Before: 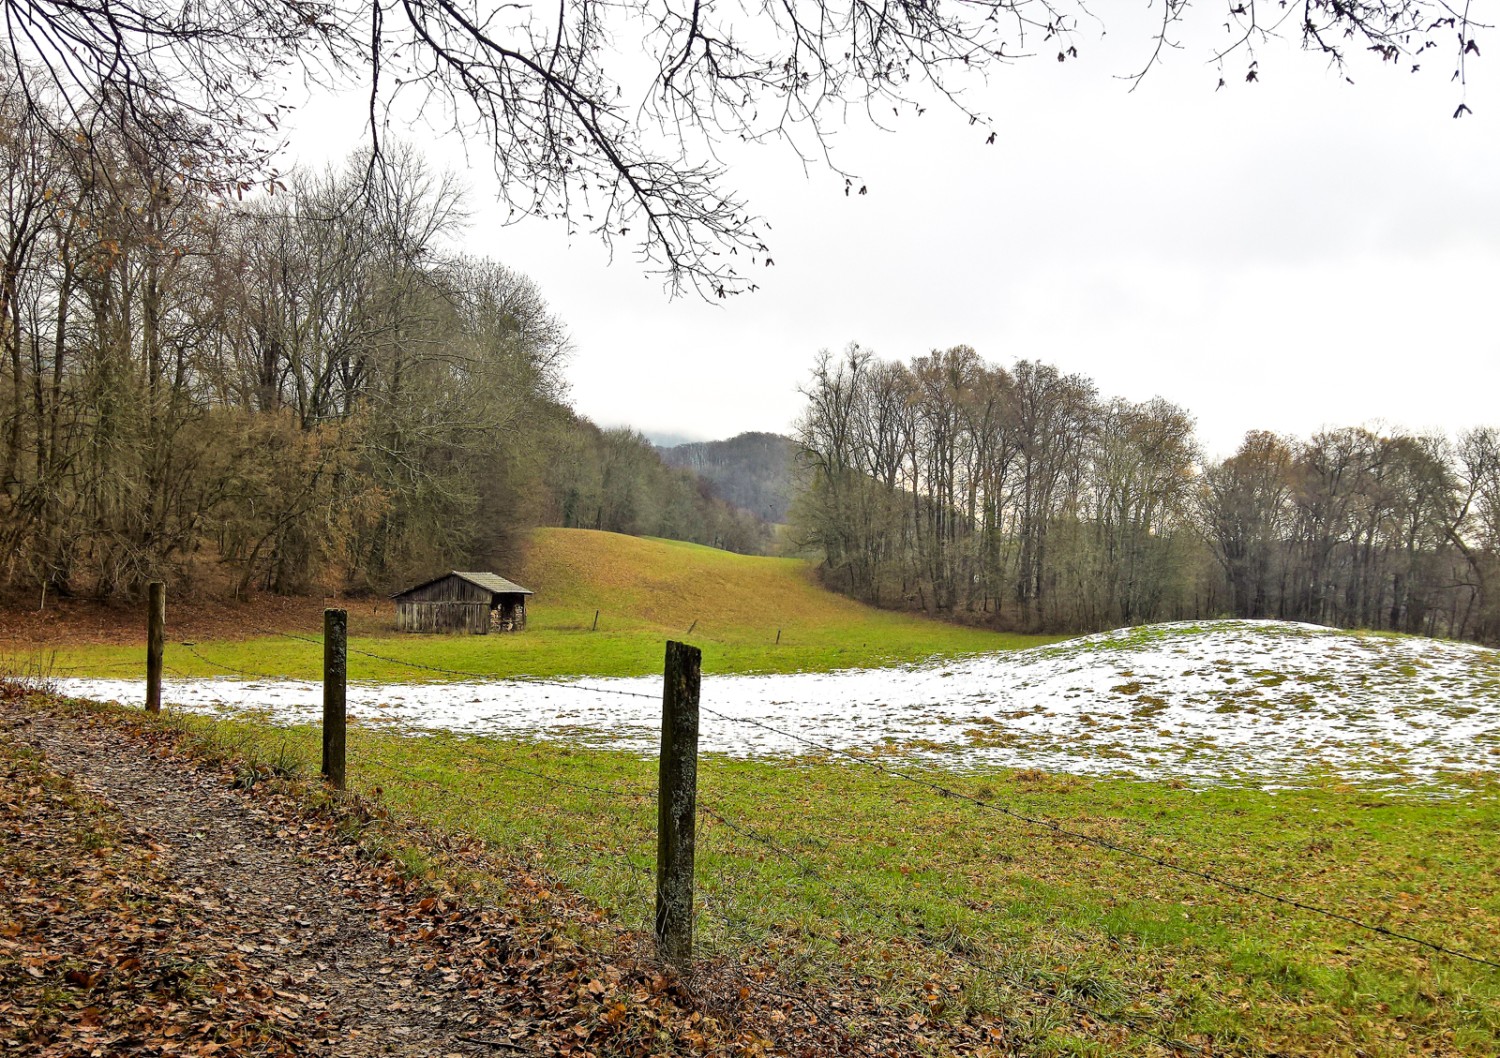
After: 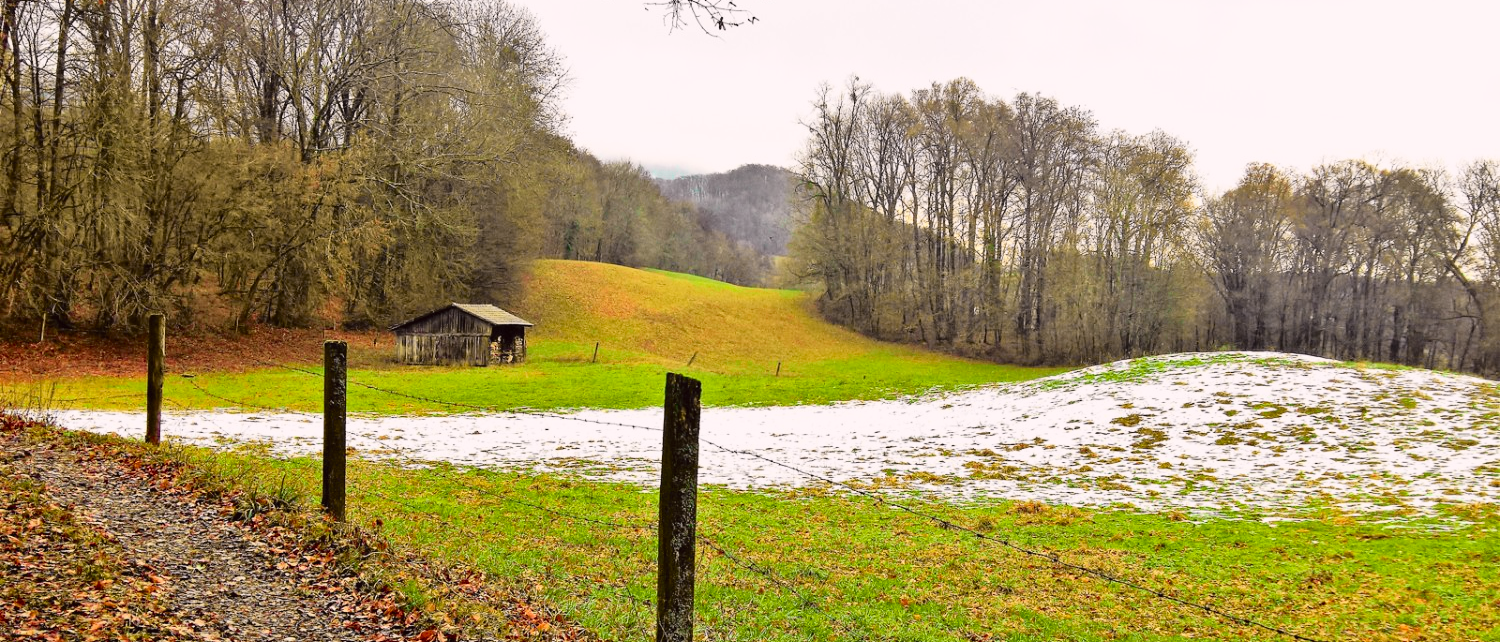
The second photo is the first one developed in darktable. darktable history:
tone curve: curves: ch0 [(0, 0.012) (0.144, 0.137) (0.326, 0.386) (0.489, 0.573) (0.656, 0.763) (0.849, 0.902) (1, 0.974)]; ch1 [(0, 0) (0.366, 0.367) (0.475, 0.453) (0.487, 0.501) (0.519, 0.527) (0.544, 0.579) (0.562, 0.619) (0.622, 0.694) (1, 1)]; ch2 [(0, 0) (0.333, 0.346) (0.375, 0.375) (0.424, 0.43) (0.476, 0.492) (0.502, 0.503) (0.533, 0.541) (0.572, 0.615) (0.605, 0.656) (0.641, 0.709) (1, 1)], color space Lab, independent channels, preserve colors none
crop and rotate: top 25.357%, bottom 13.942%
